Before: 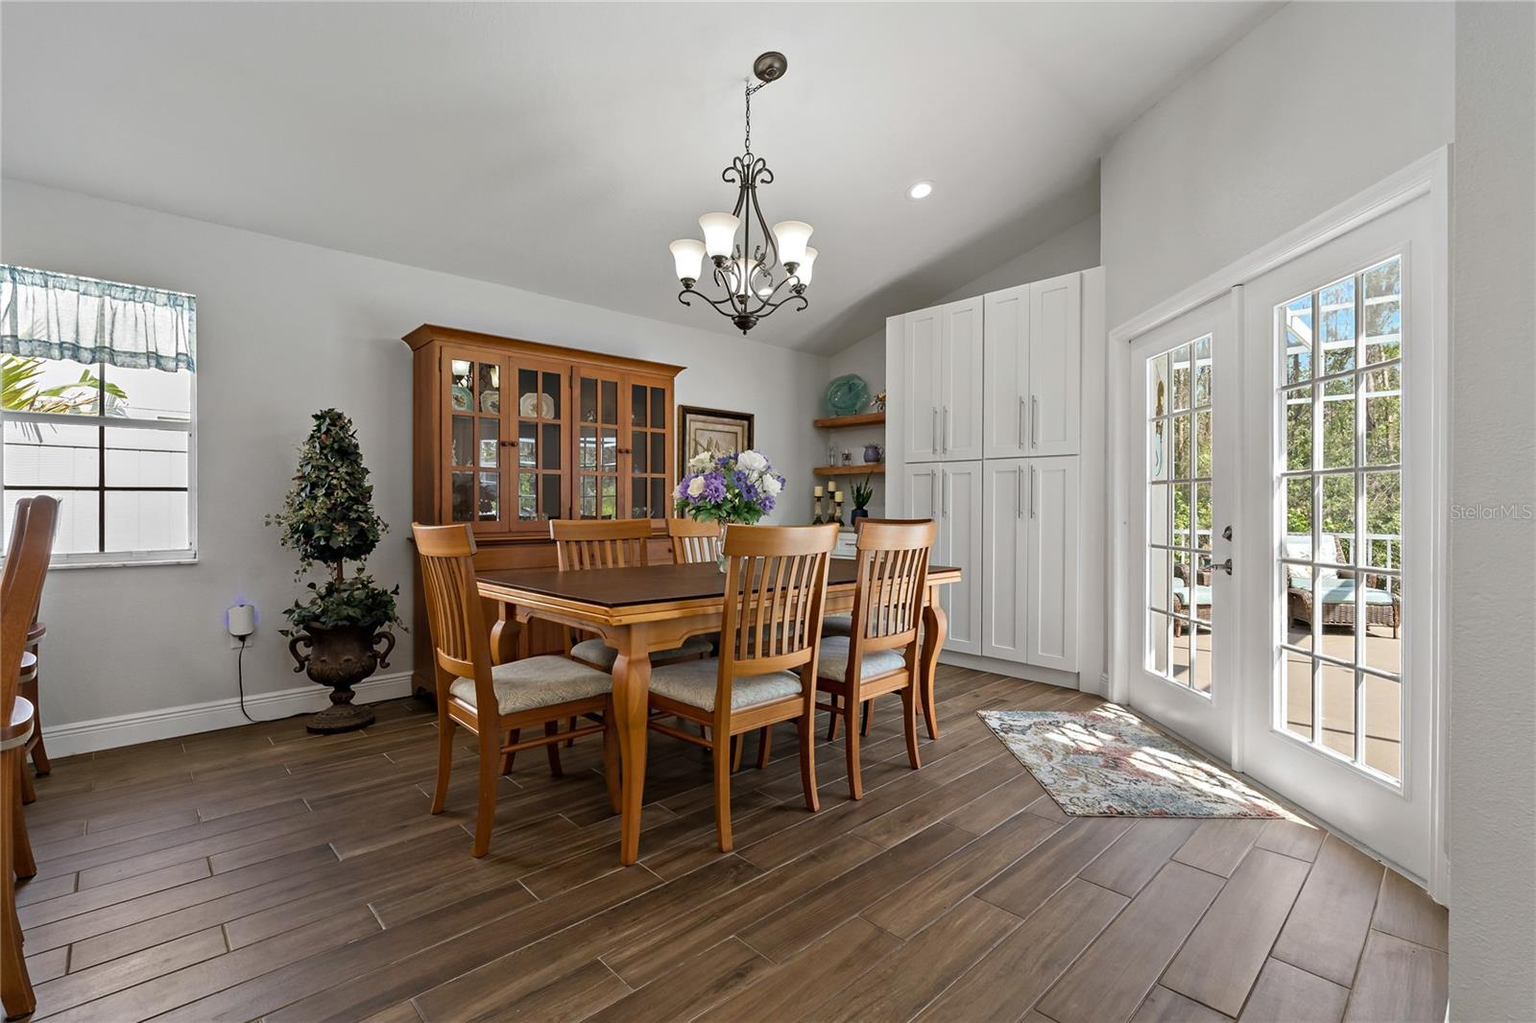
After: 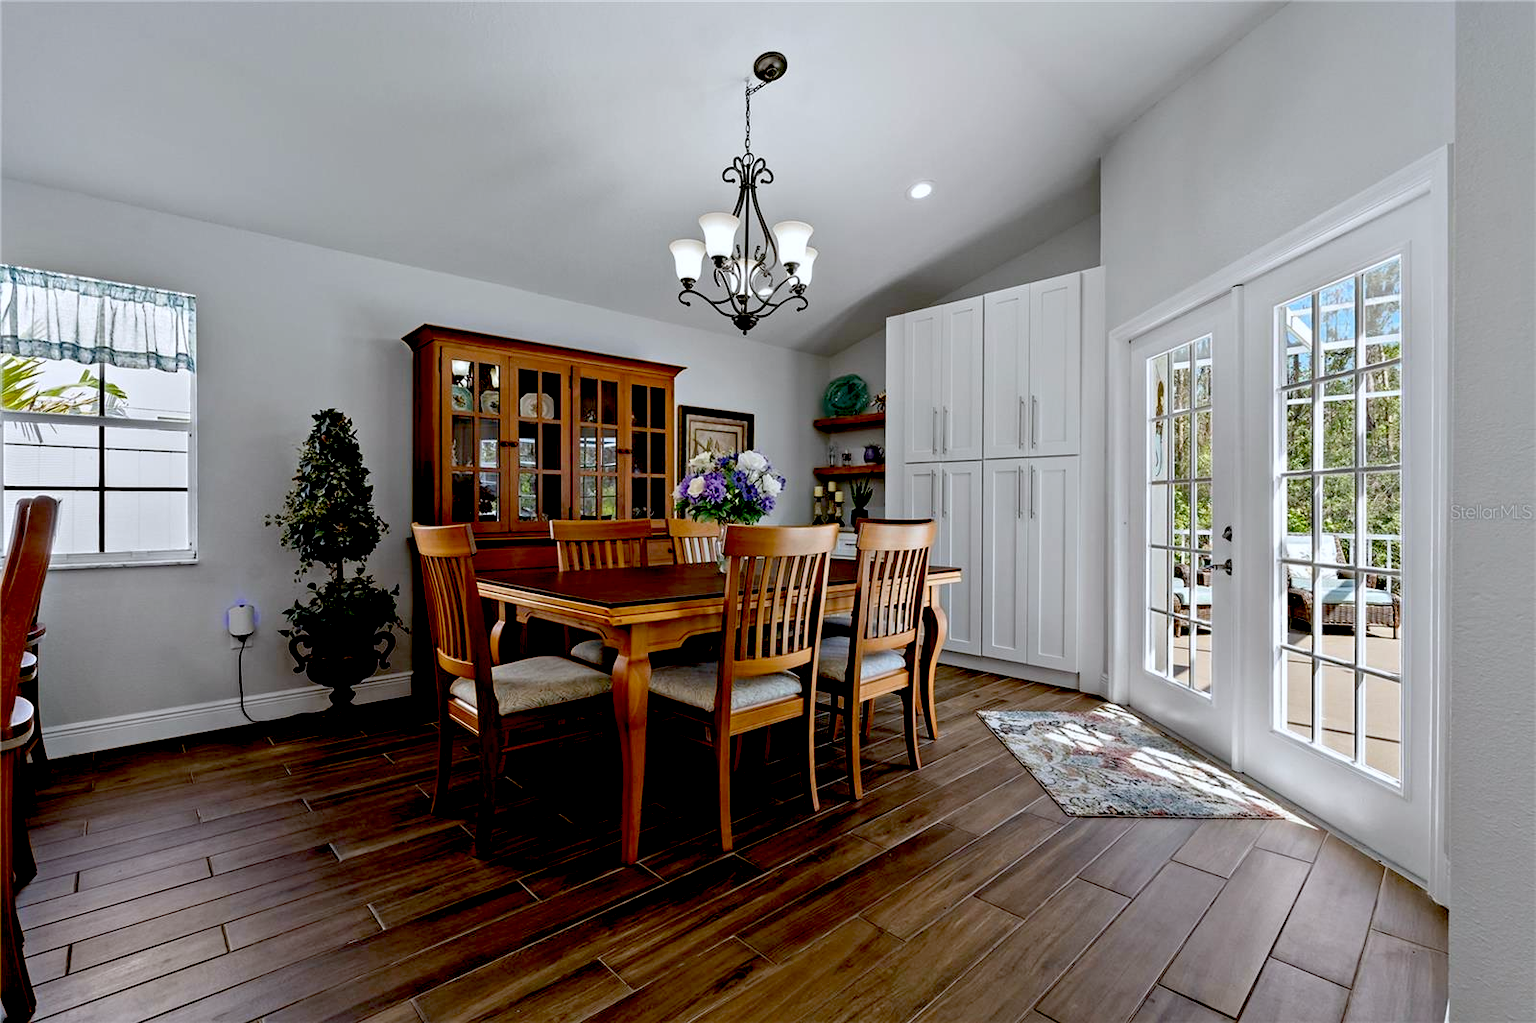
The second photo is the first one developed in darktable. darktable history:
exposure: black level correction 0.056, compensate highlight preservation false
white balance: red 0.974, blue 1.044
